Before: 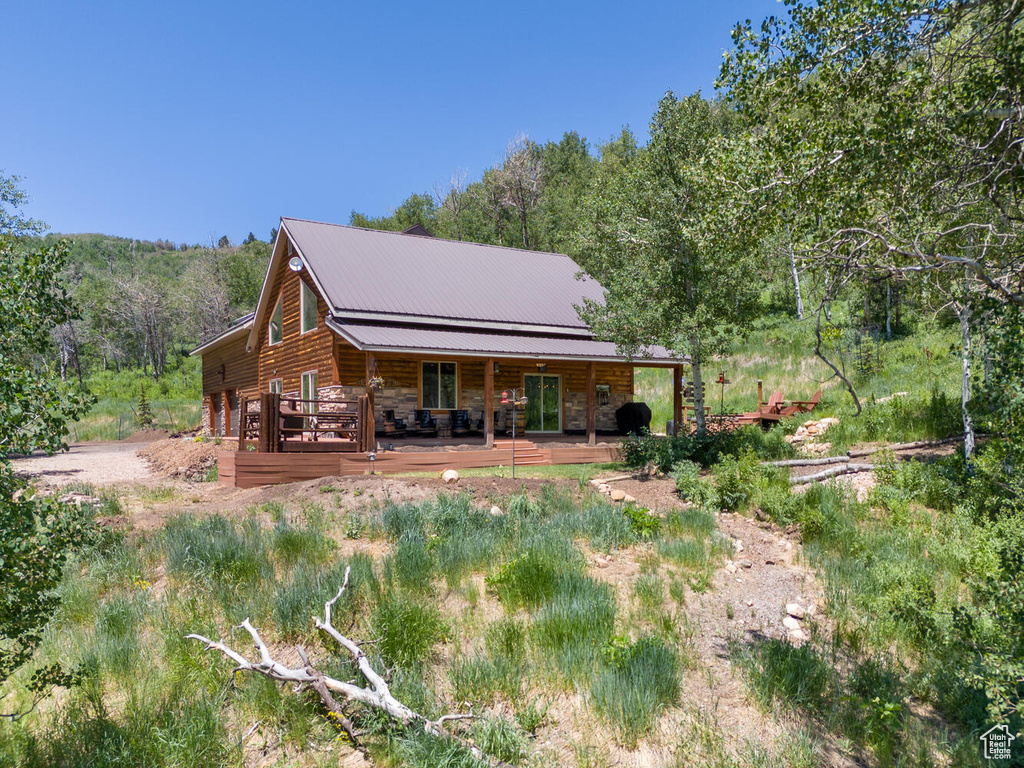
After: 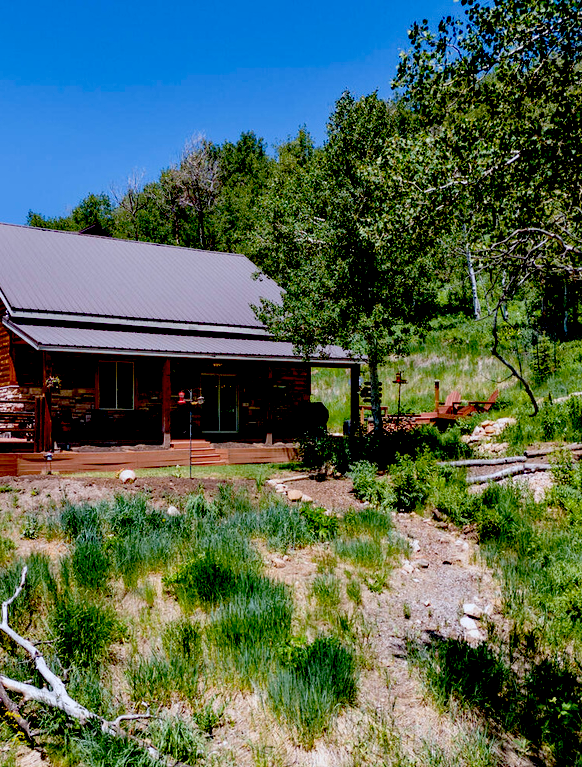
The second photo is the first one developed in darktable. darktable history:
exposure: black level correction 0.099, exposure -0.093 EV, compensate highlight preservation false
color correction: highlights a* -0.684, highlights b* -9.3
crop: left 31.554%, top 0.017%, right 11.523%
contrast equalizer: octaves 7, y [[0.5, 0.486, 0.447, 0.446, 0.489, 0.5], [0.5 ×6], [0.5 ×6], [0 ×6], [0 ×6]], mix 0.281
